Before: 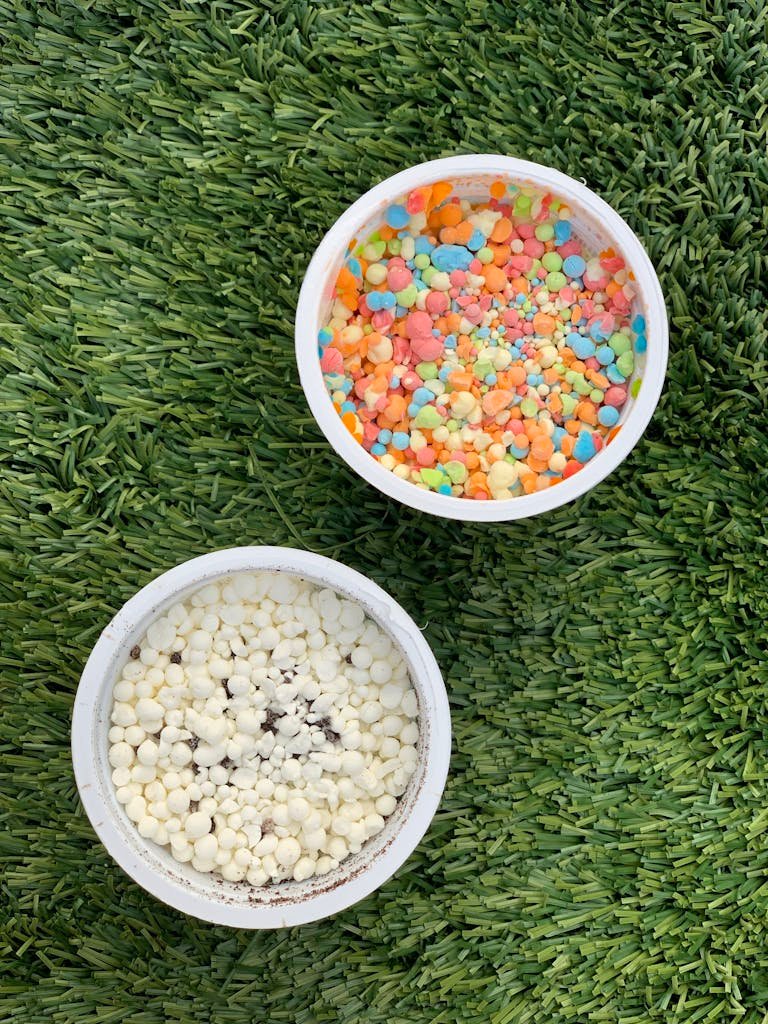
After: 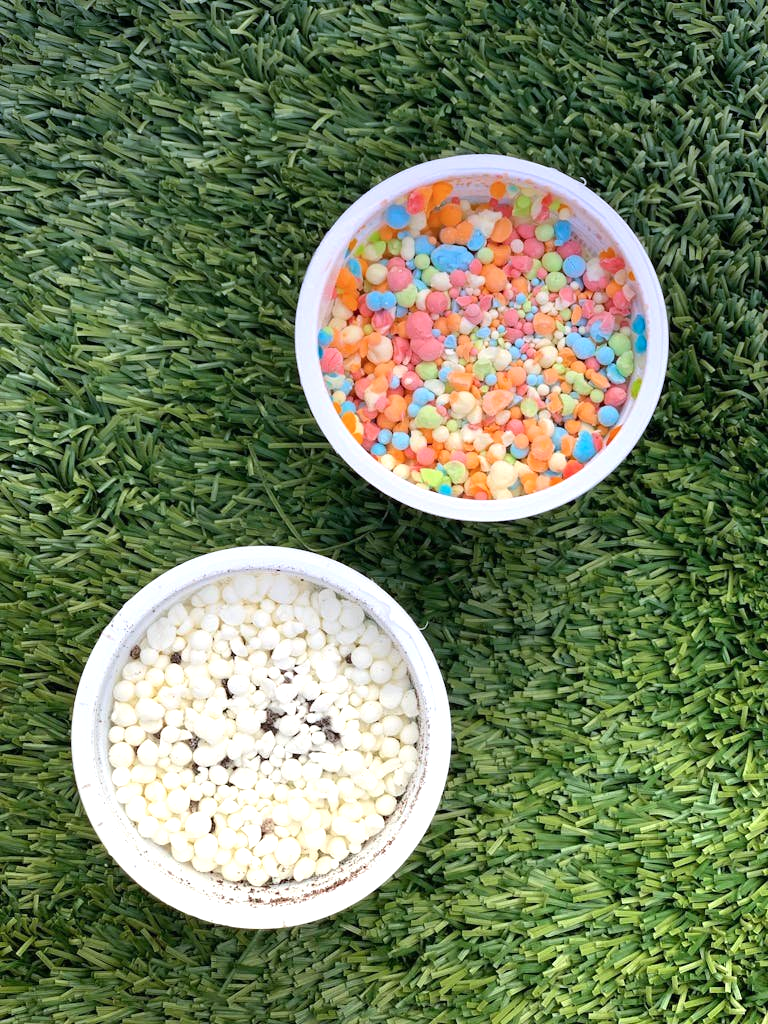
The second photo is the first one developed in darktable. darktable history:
exposure: black level correction 0, exposure 0.7 EV, compensate exposure bias true, compensate highlight preservation false
graduated density: hue 238.83°, saturation 50%
